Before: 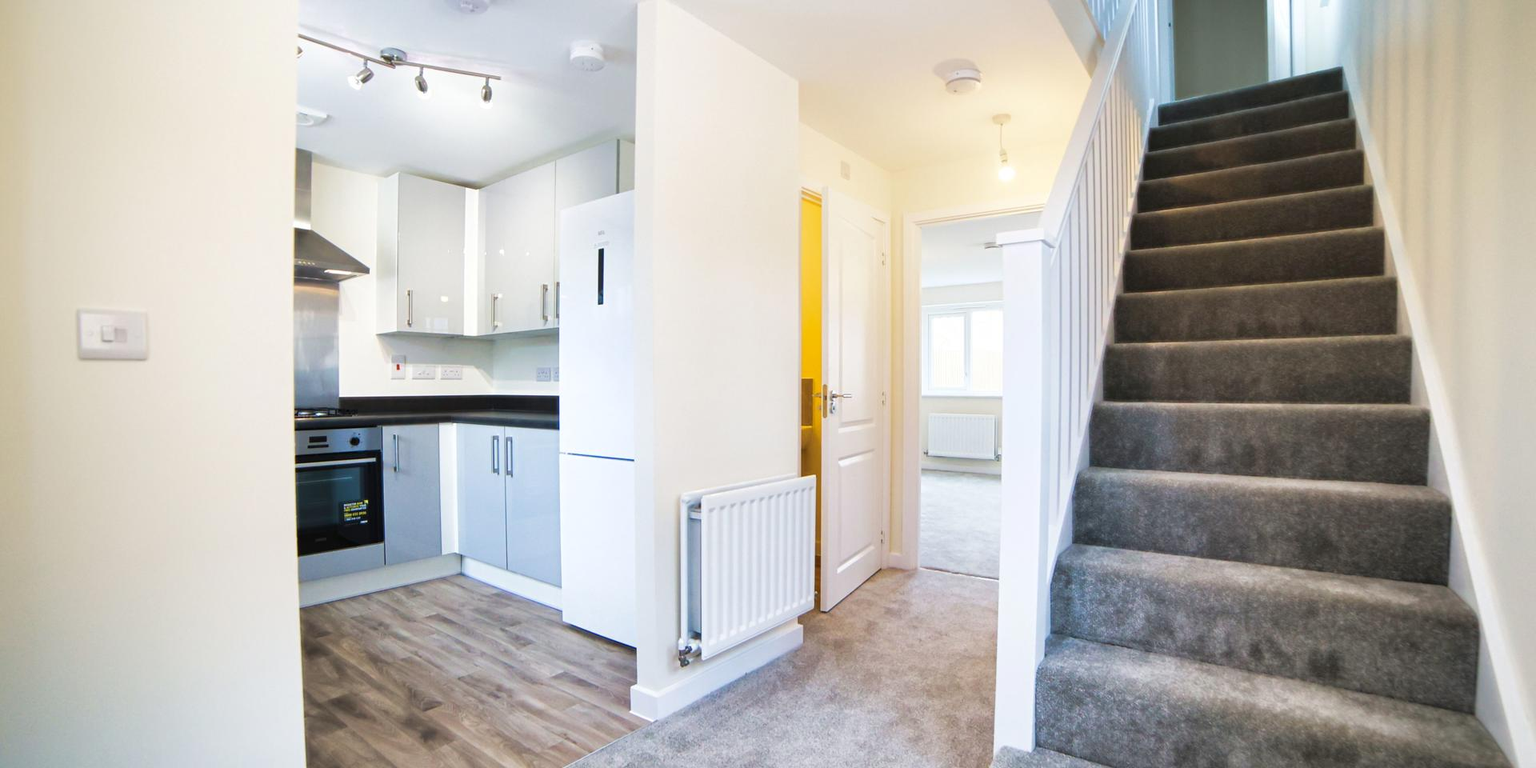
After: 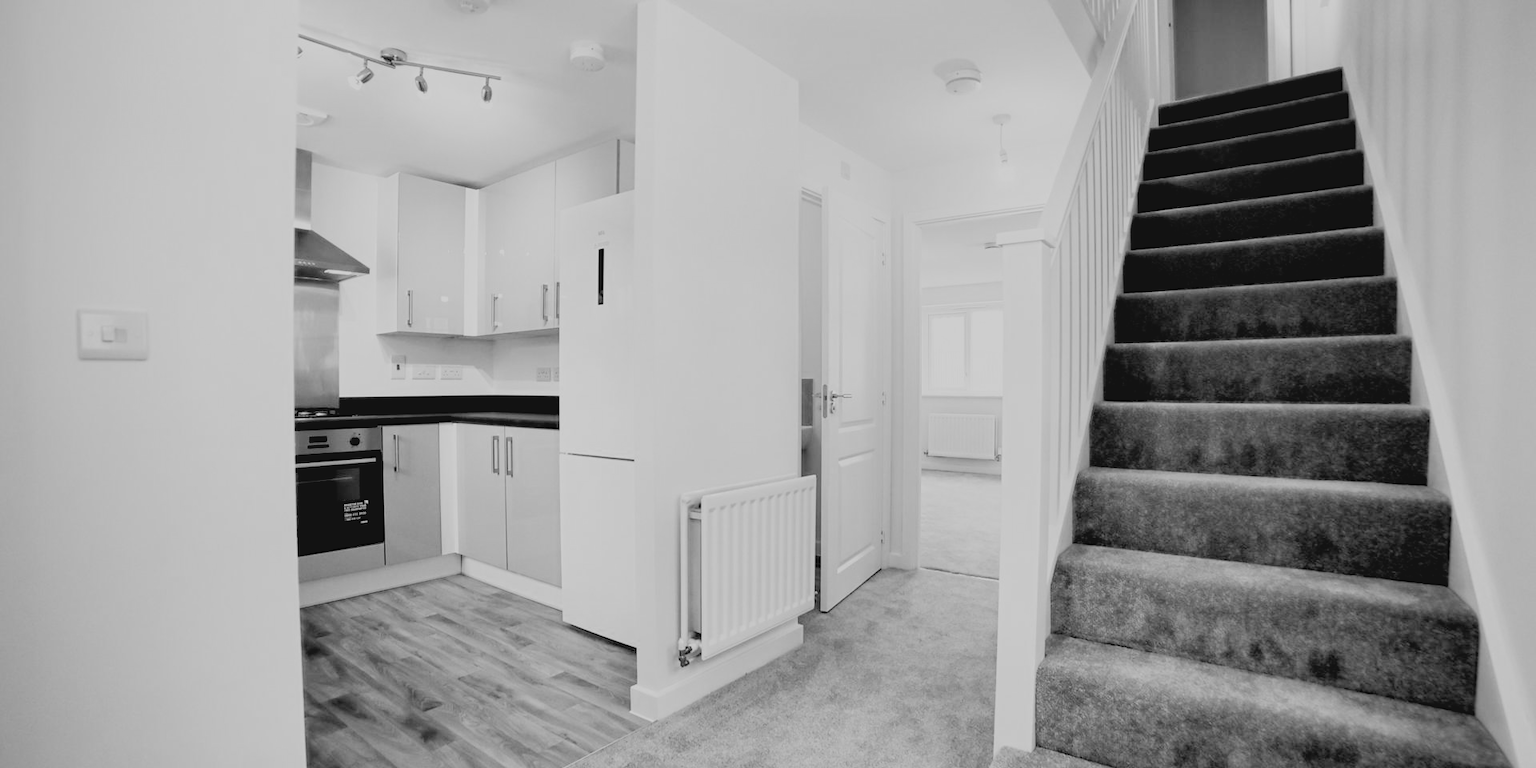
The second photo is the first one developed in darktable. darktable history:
rgb levels: levels [[0.034, 0.472, 0.904], [0, 0.5, 1], [0, 0.5, 1]]
monochrome: on, module defaults
contrast brightness saturation: contrast -0.11
filmic rgb: black relative exposure -7.65 EV, white relative exposure 4.56 EV, hardness 3.61, color science v6 (2022)
